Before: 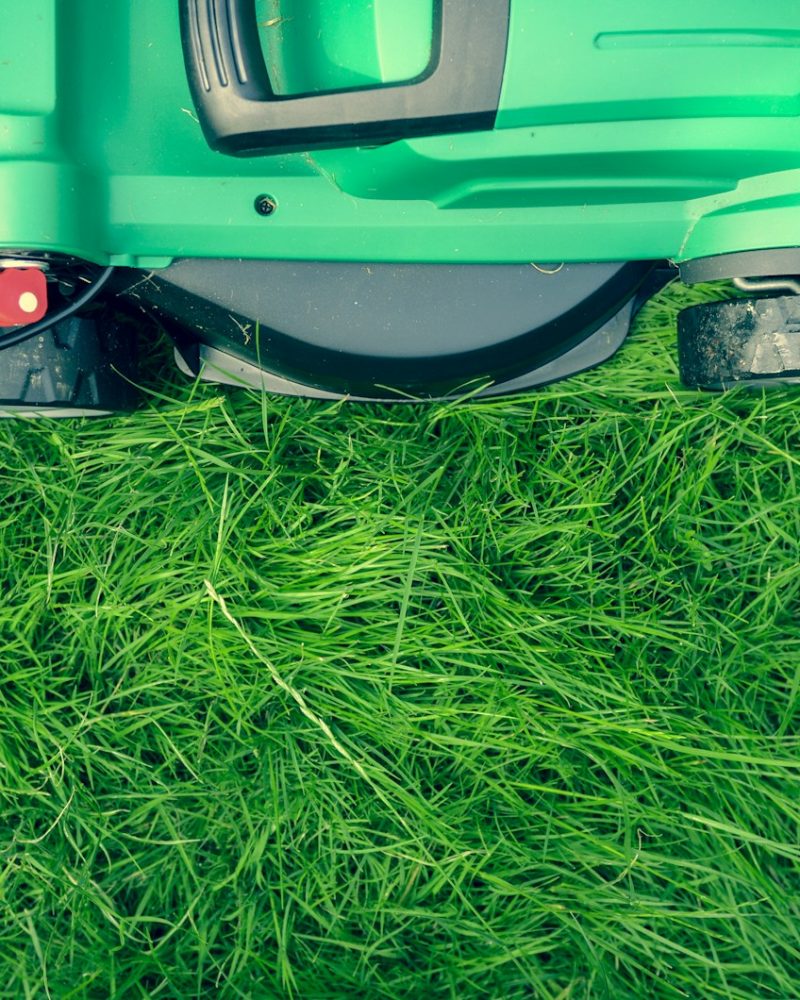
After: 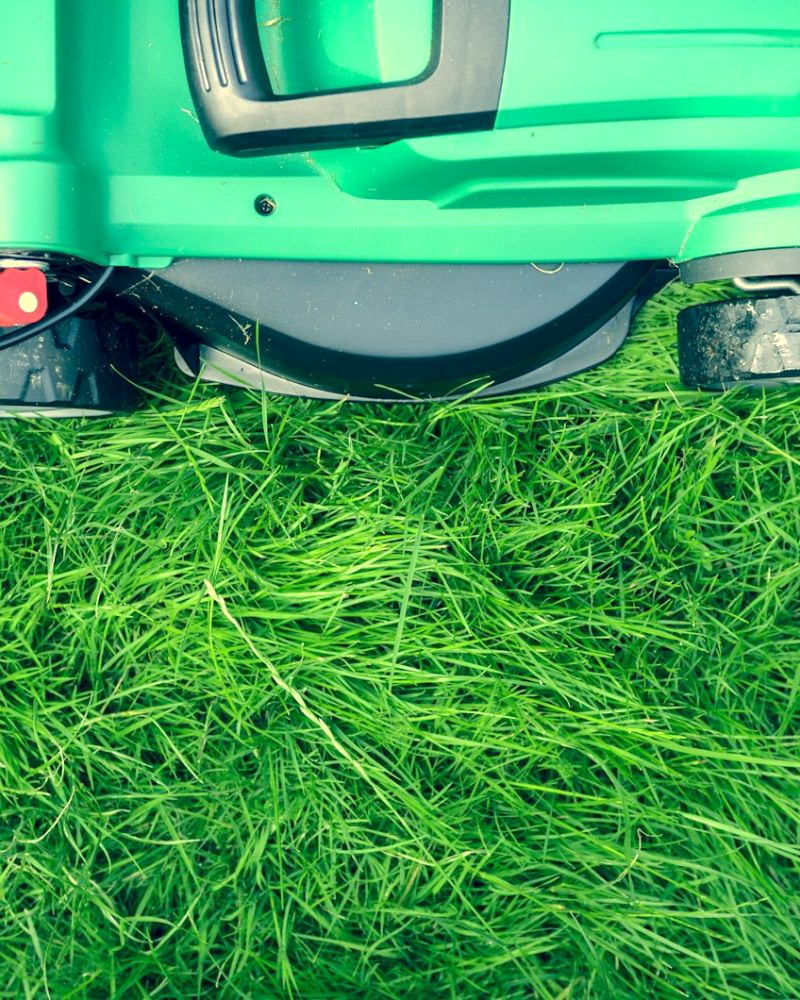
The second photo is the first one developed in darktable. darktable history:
fill light: on, module defaults
exposure: black level correction 0.001, exposure 0.5 EV, compensate exposure bias true, compensate highlight preservation false
